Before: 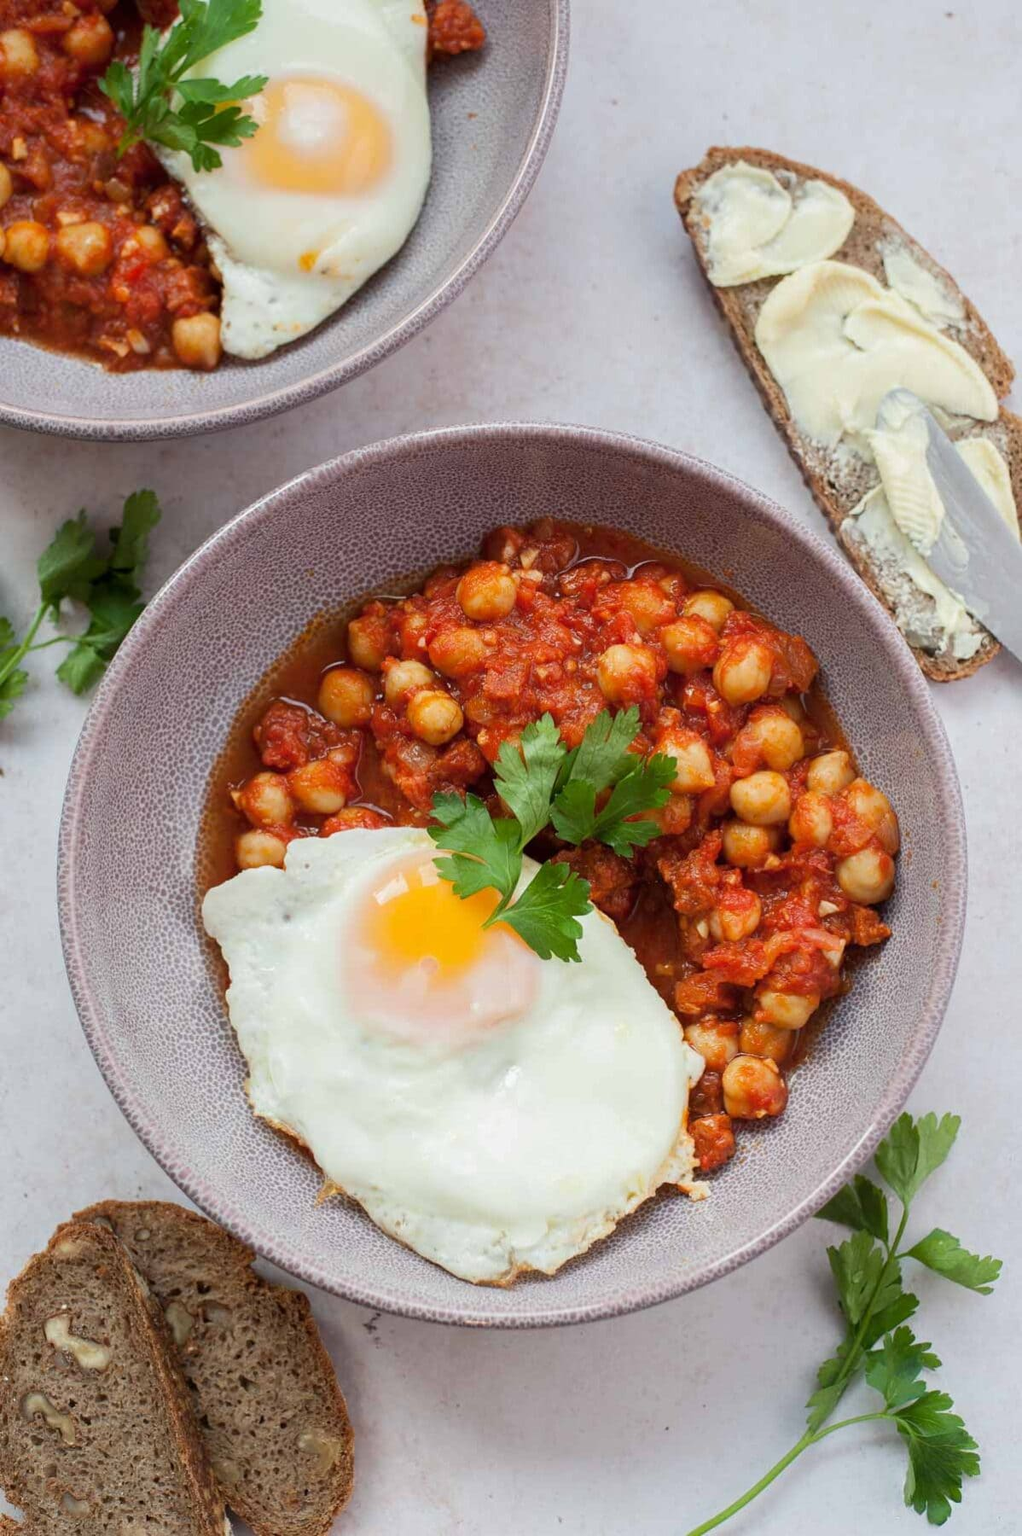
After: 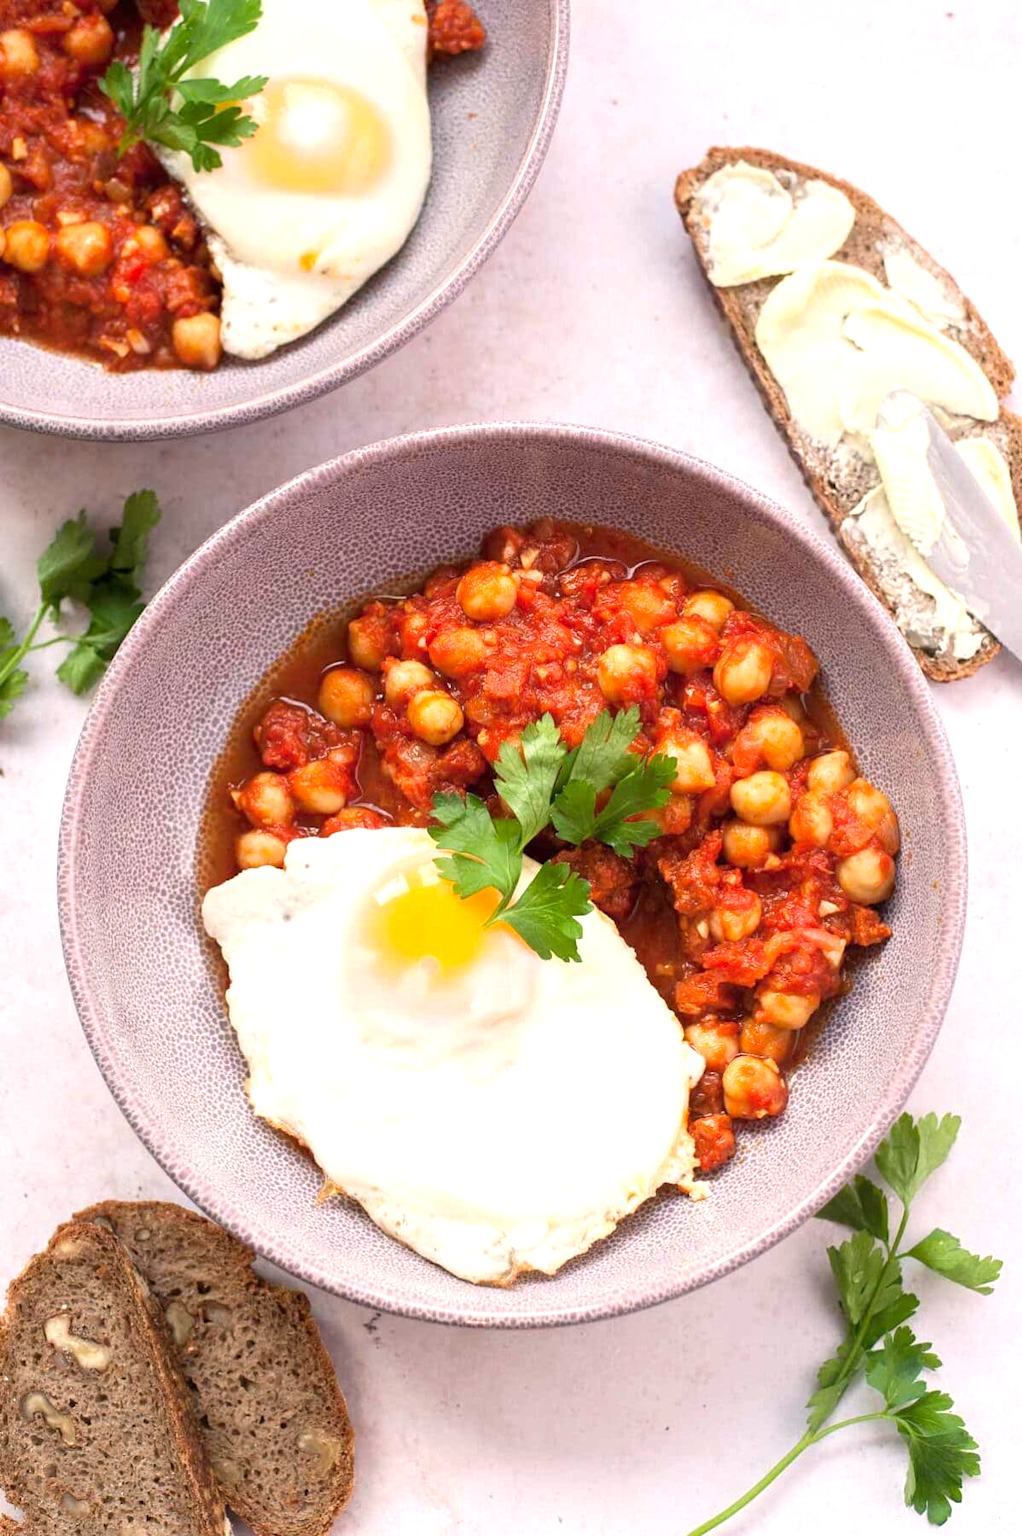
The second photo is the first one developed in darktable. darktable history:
color correction: highlights a* 7.75, highlights b* 4.28
exposure: exposure 0.732 EV, compensate exposure bias true, compensate highlight preservation false
